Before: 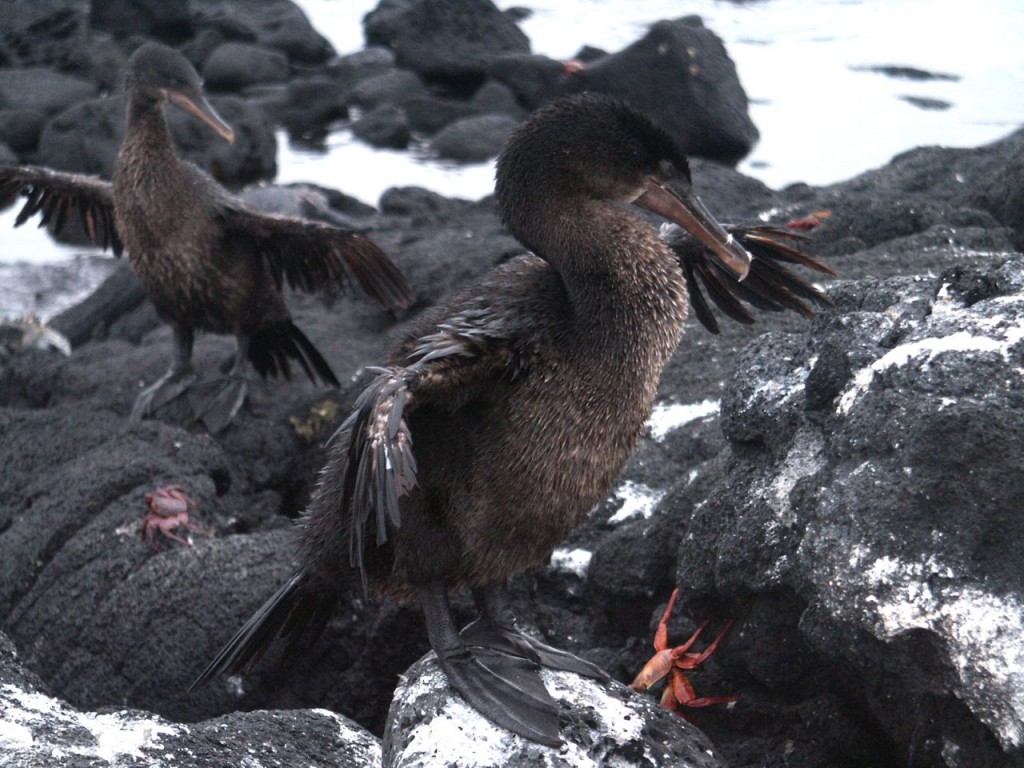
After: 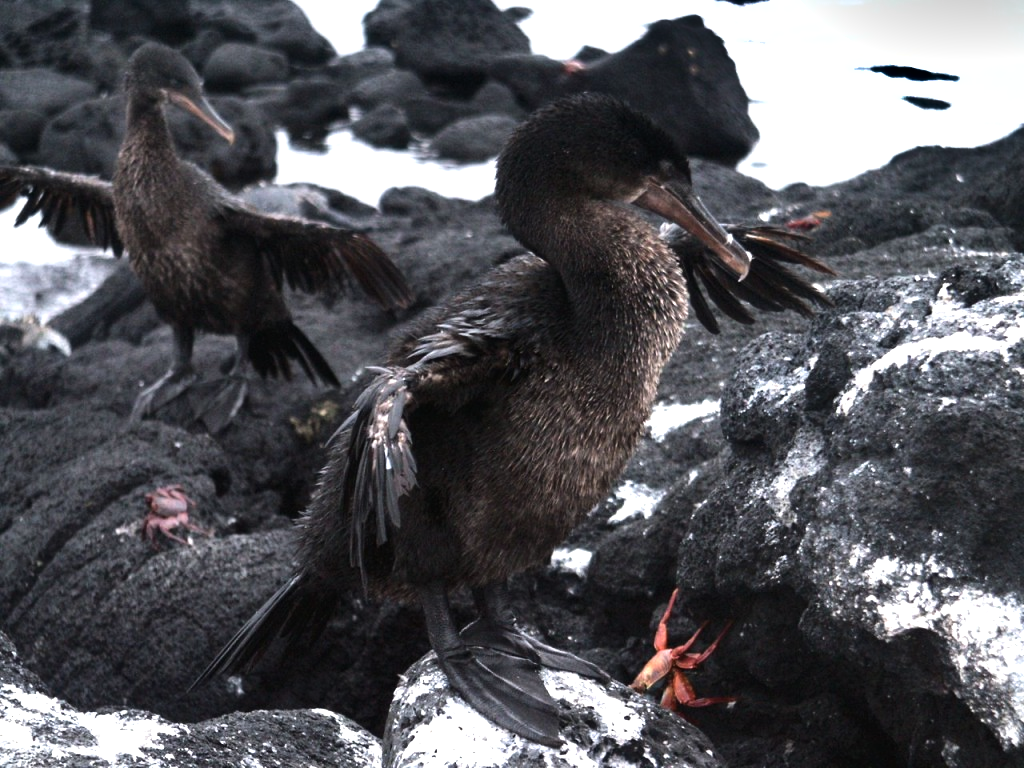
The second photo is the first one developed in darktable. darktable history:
shadows and highlights: shadows 20.87, highlights -82.07, soften with gaussian
tone equalizer: -8 EV -0.786 EV, -7 EV -0.673 EV, -6 EV -0.635 EV, -5 EV -0.361 EV, -3 EV 0.381 EV, -2 EV 0.6 EV, -1 EV 0.689 EV, +0 EV 0.741 EV, edges refinement/feathering 500, mask exposure compensation -1.57 EV, preserve details no
